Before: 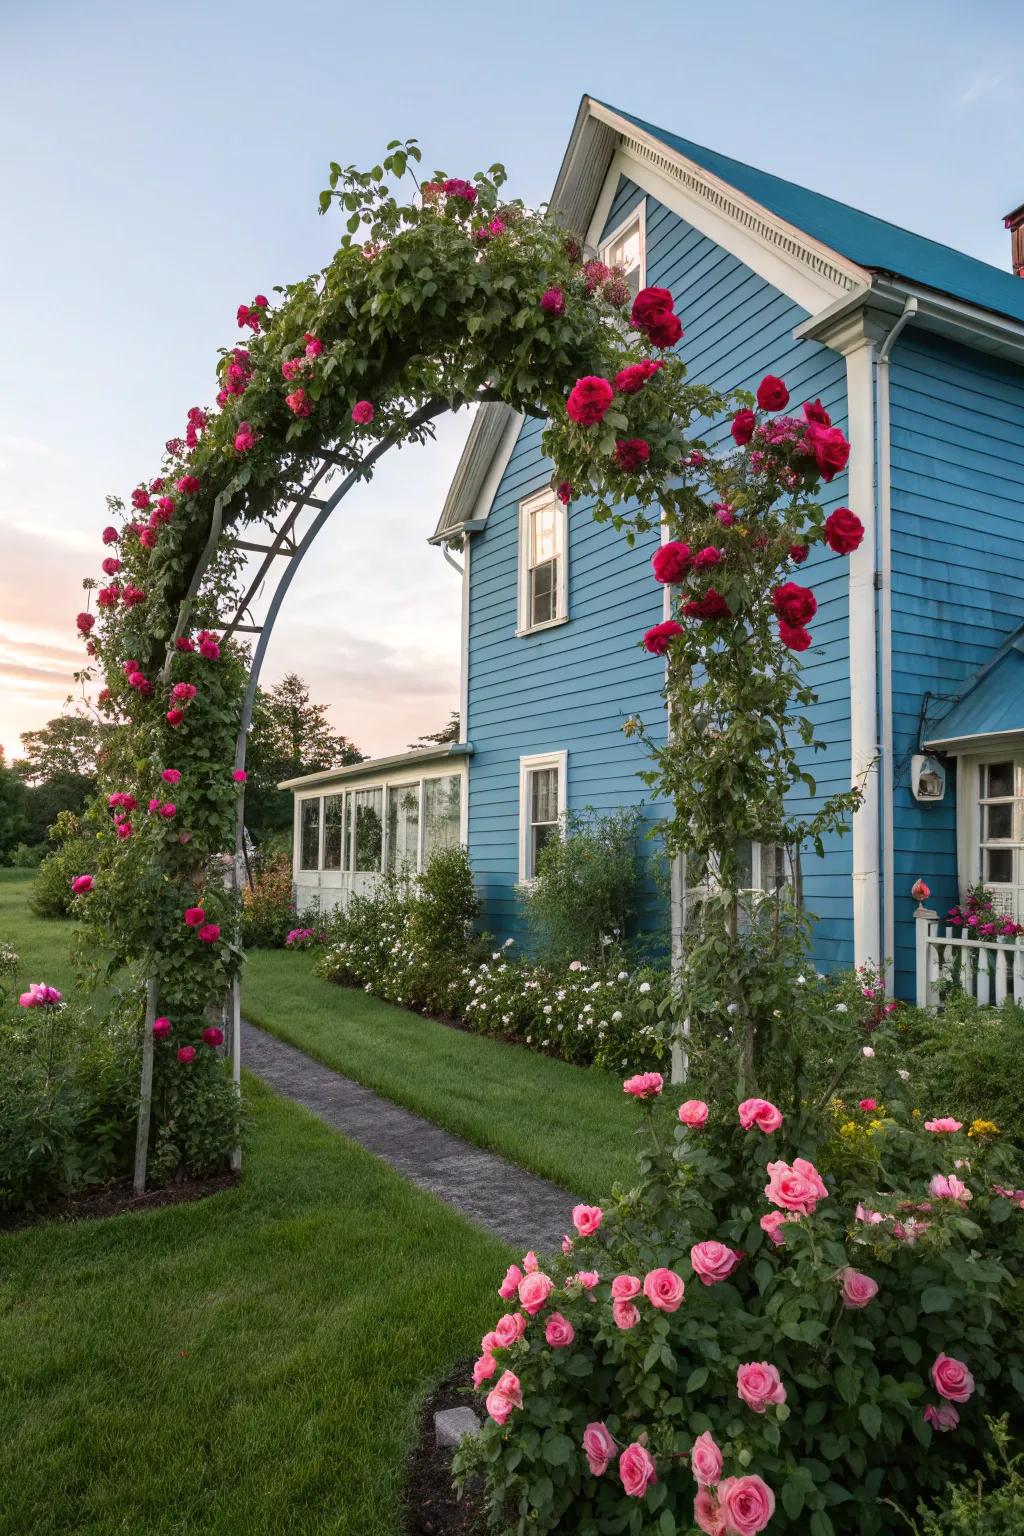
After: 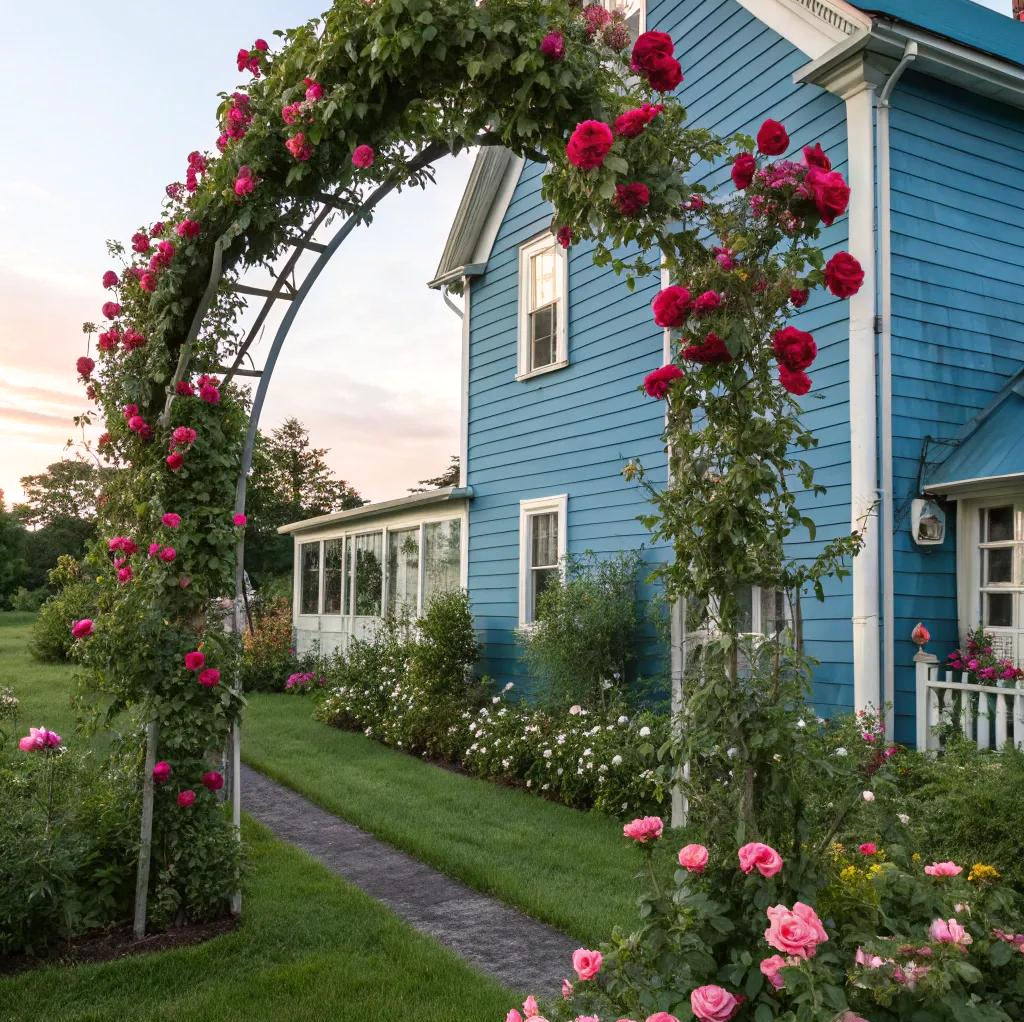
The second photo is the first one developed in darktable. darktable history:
crop: top 16.727%, bottom 16.727%
shadows and highlights: shadows 0, highlights 40
